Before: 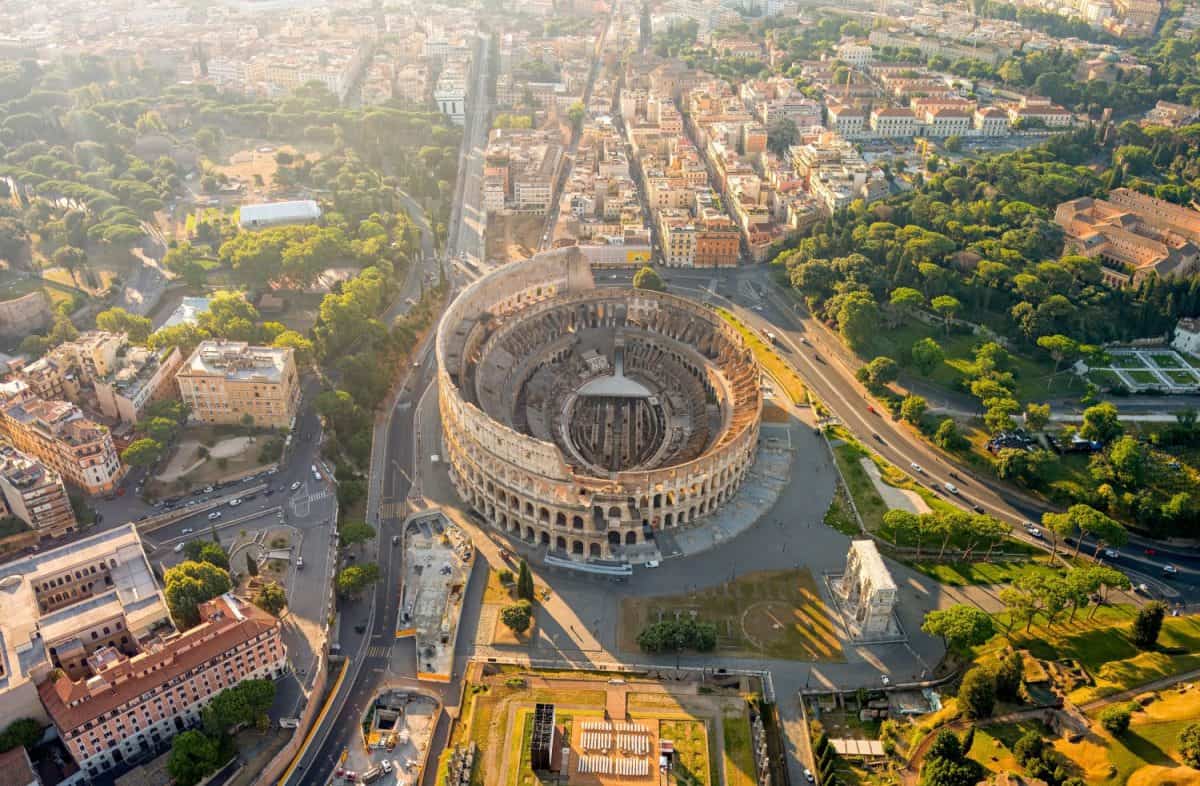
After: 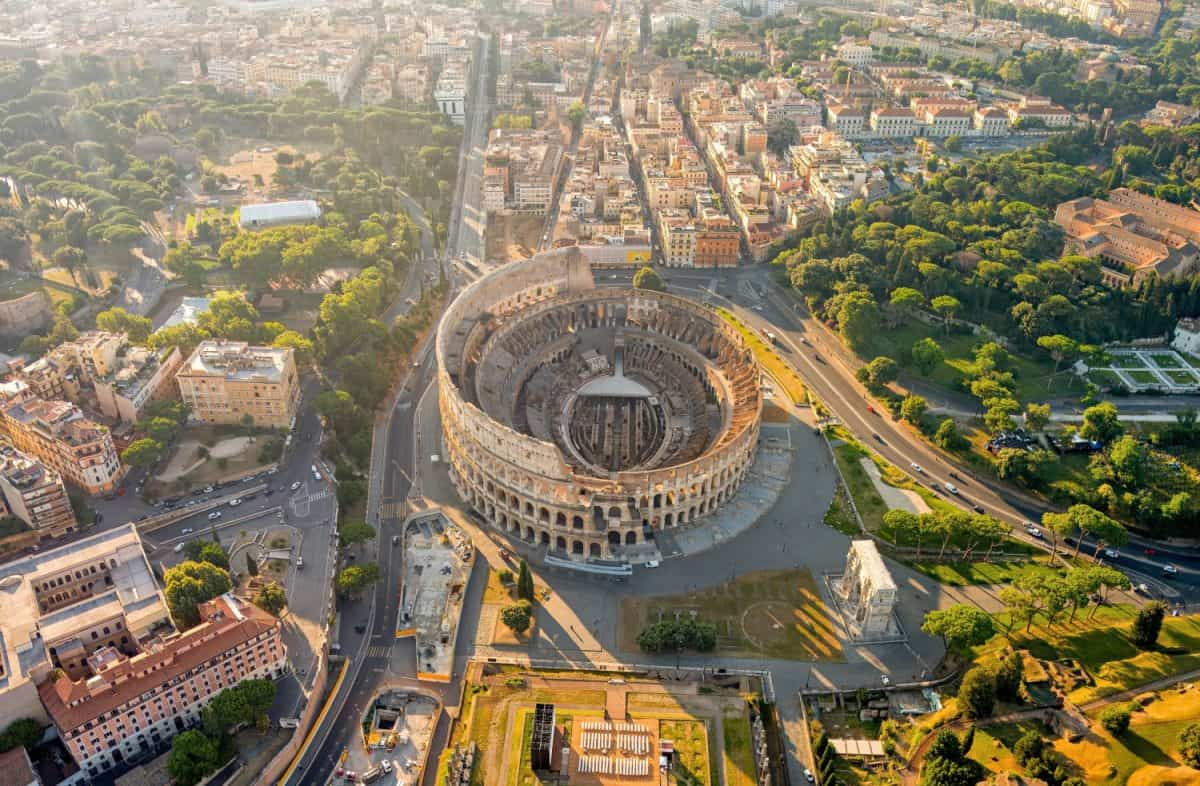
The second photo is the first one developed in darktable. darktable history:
shadows and highlights: soften with gaussian
exposure: compensate highlight preservation false
tone equalizer: edges refinement/feathering 500, mask exposure compensation -1.57 EV, preserve details no
